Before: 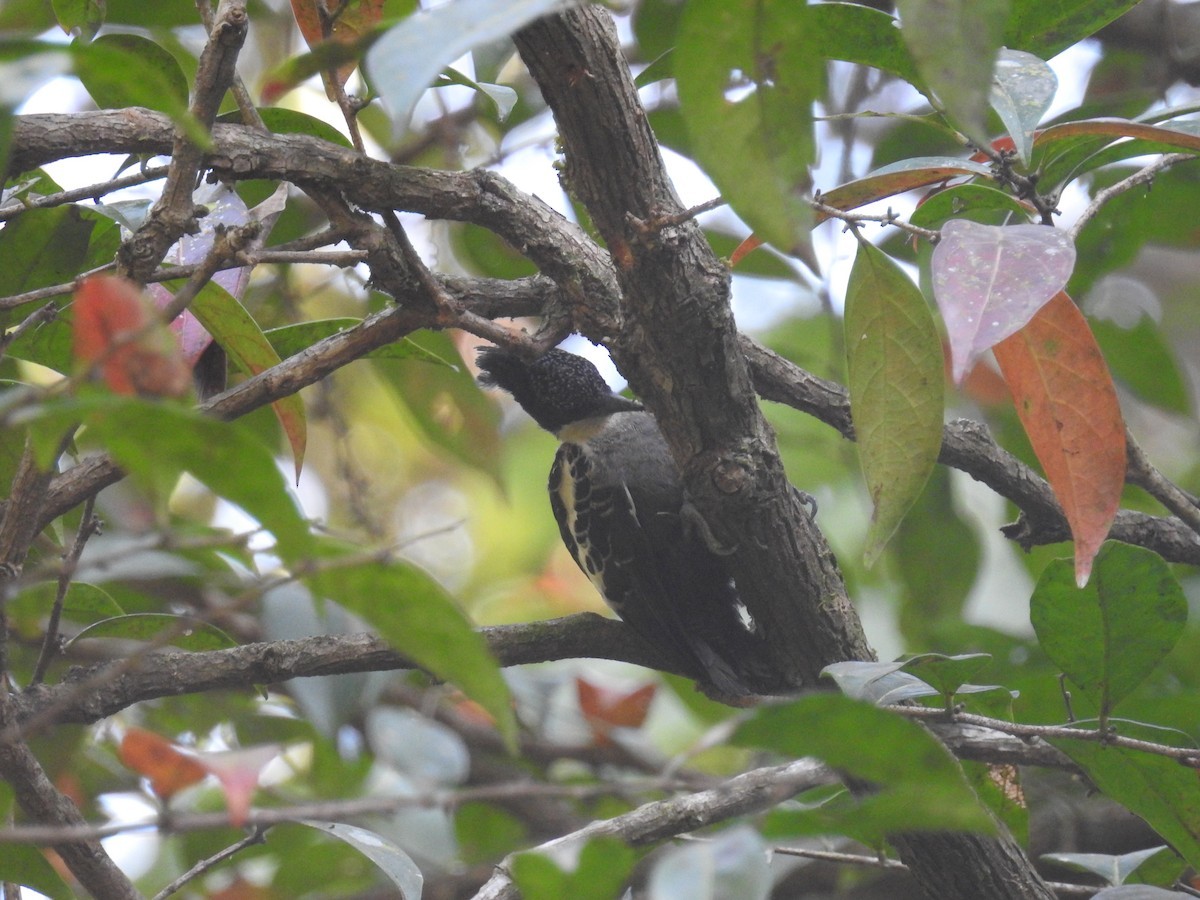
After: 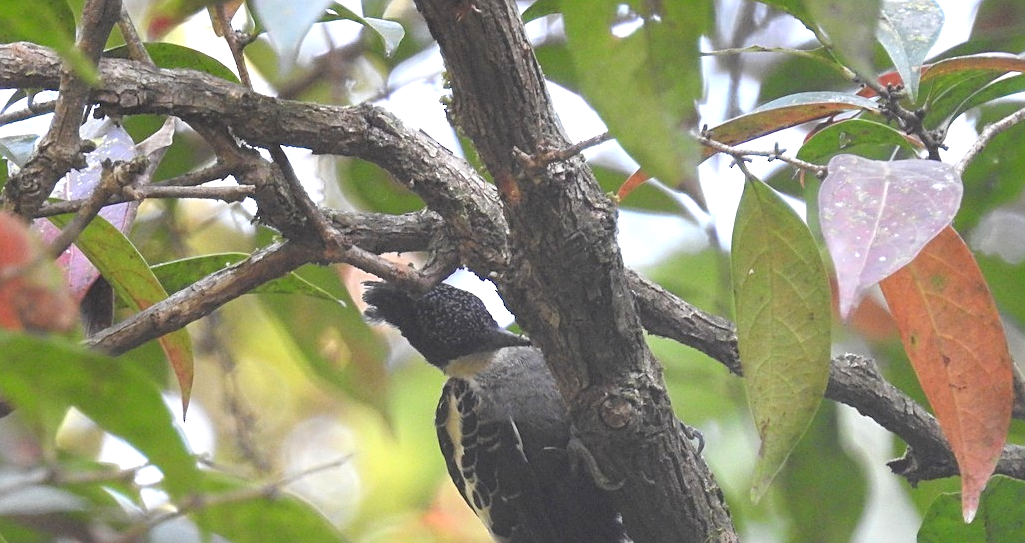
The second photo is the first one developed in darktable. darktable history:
exposure: black level correction 0.001, exposure 0.5 EV, compensate highlight preservation false
crop and rotate: left 9.454%, top 7.321%, right 5.066%, bottom 32.344%
sharpen: on, module defaults
